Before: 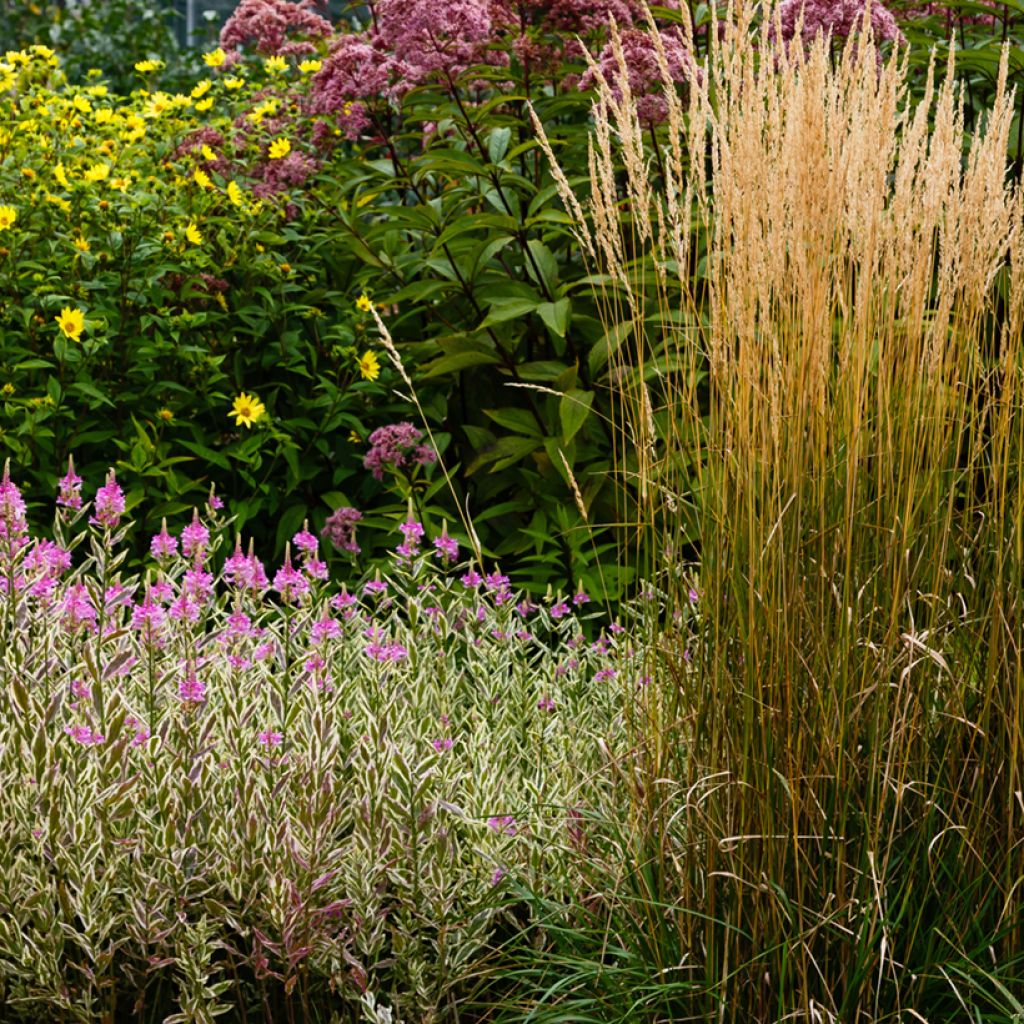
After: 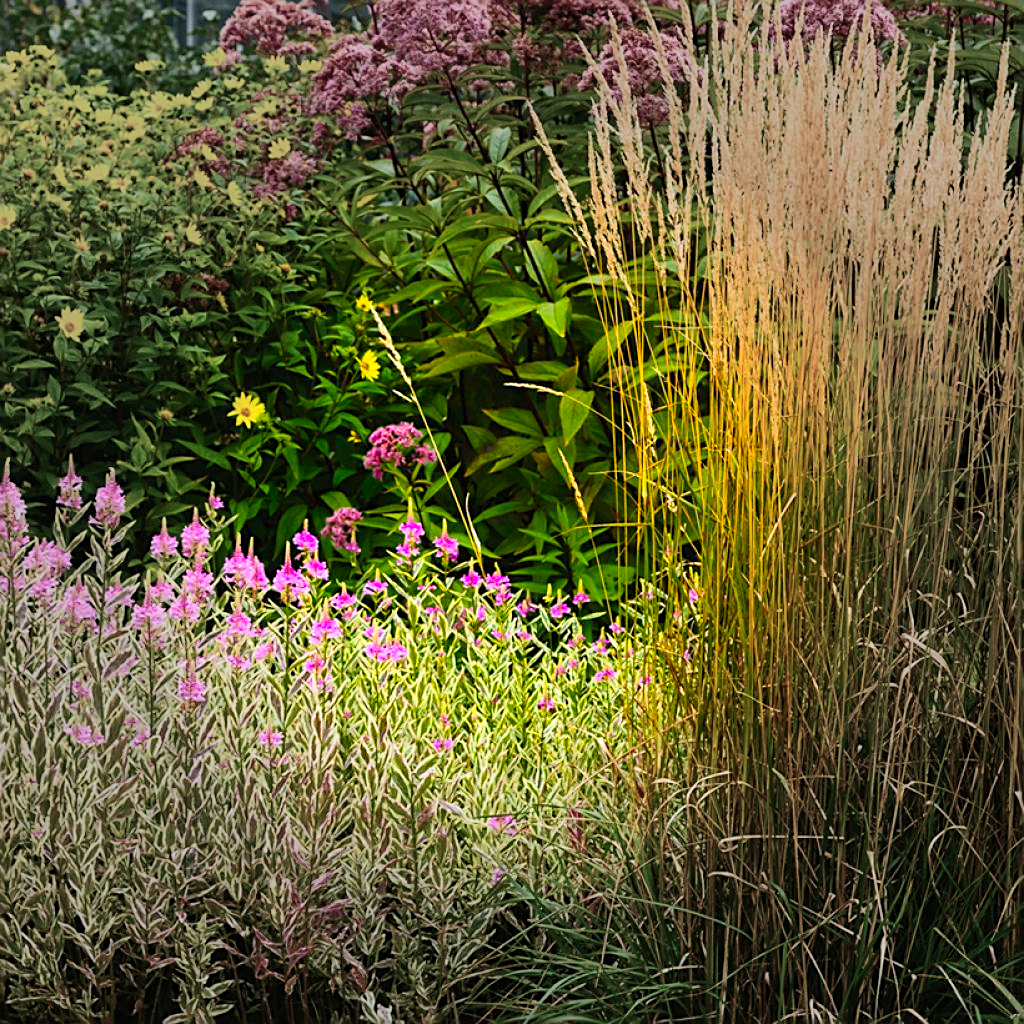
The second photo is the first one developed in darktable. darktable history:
color balance rgb: perceptual saturation grading › global saturation 29.585%, perceptual brilliance grading › global brilliance 10.4%, perceptual brilliance grading › shadows 15.162%, global vibrance 20%
contrast brightness saturation: contrast 0.2, brightness 0.157, saturation 0.225
sharpen: on, module defaults
vignetting: fall-off start 39.1%, fall-off radius 41.05%
